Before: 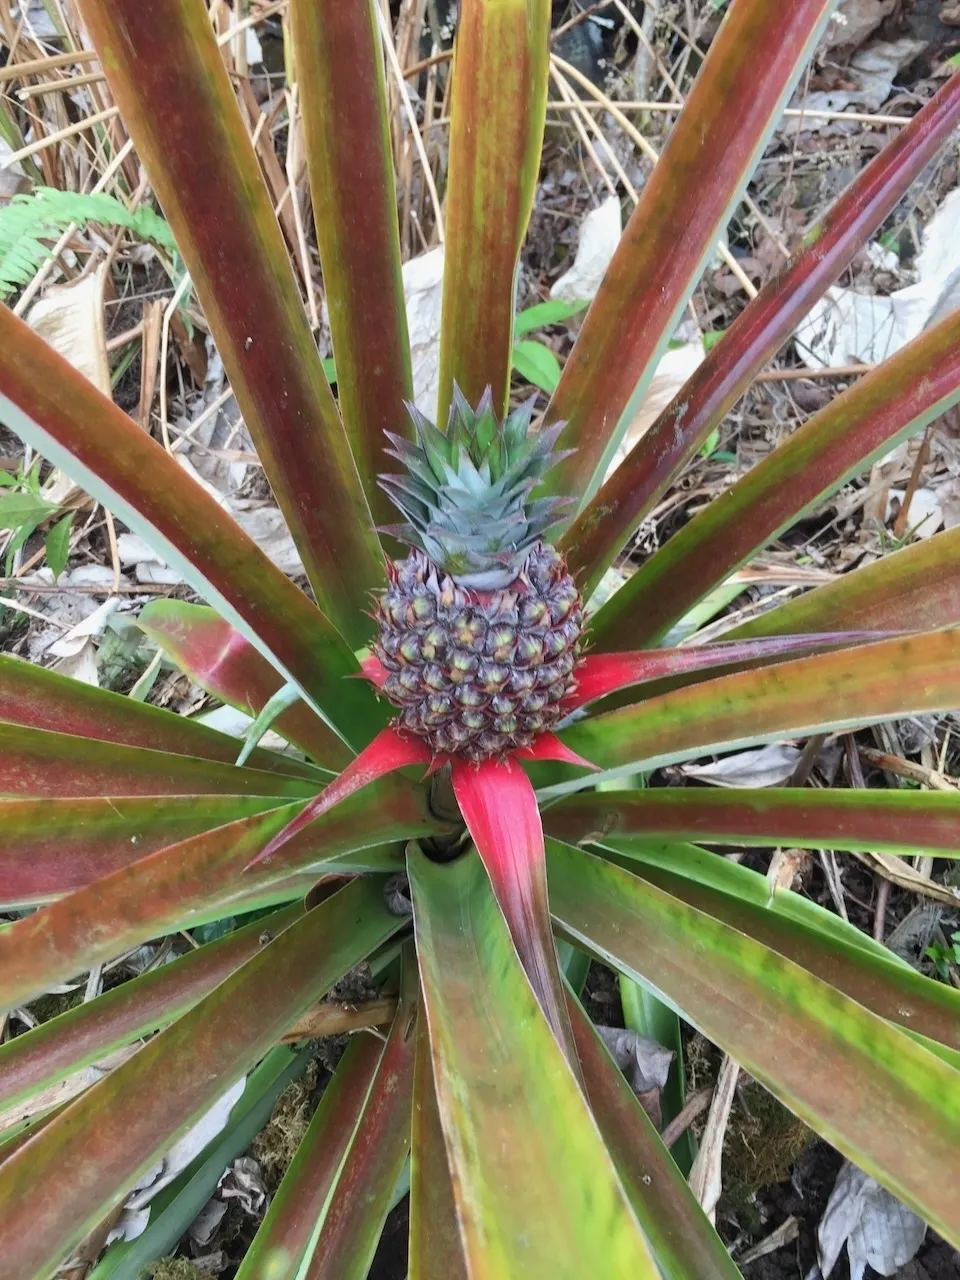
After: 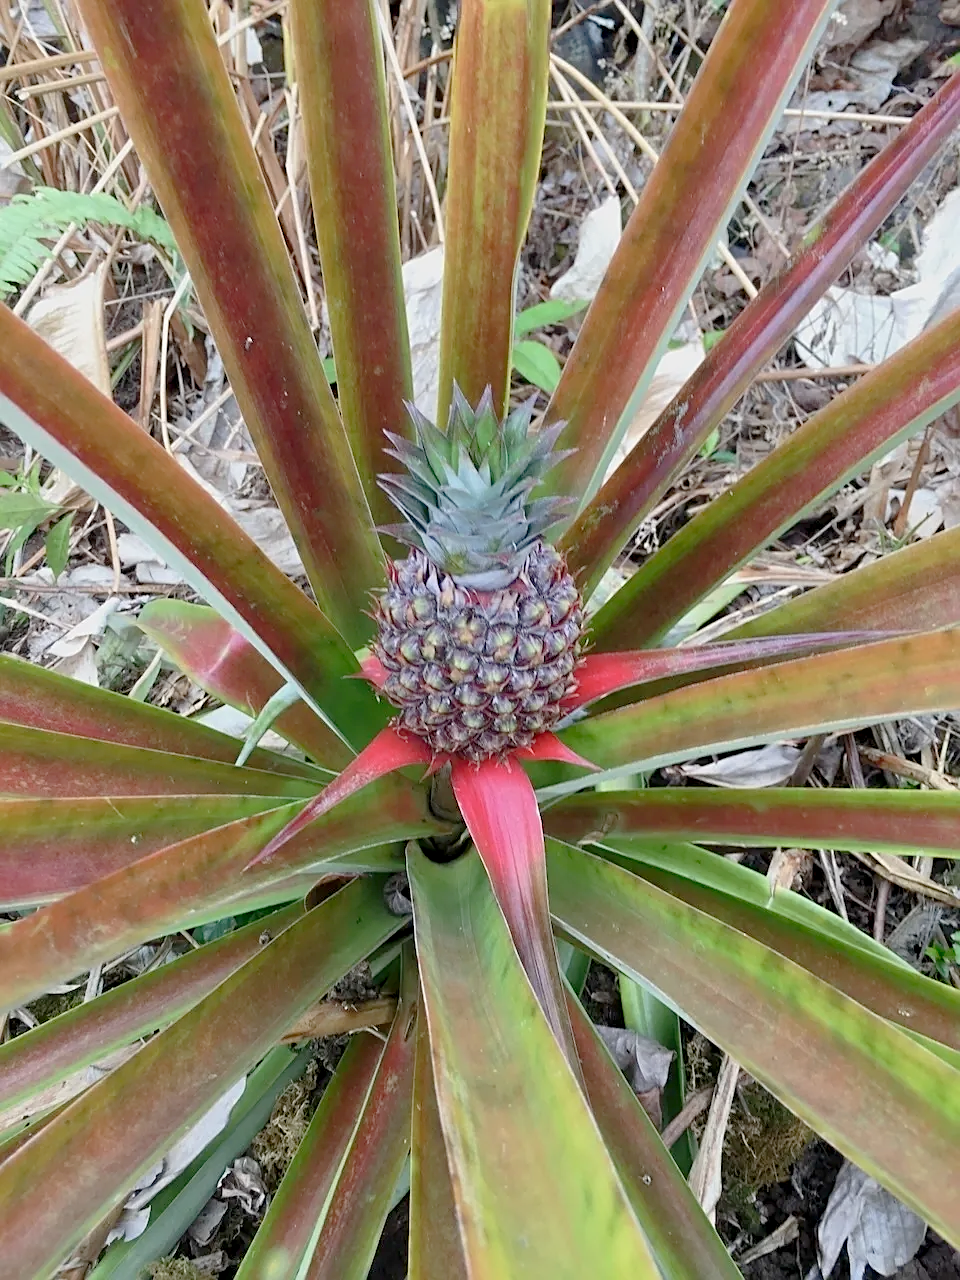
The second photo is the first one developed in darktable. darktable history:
tone curve: curves: ch0 [(0.047, 0) (0.292, 0.352) (0.657, 0.678) (1, 0.958)], preserve colors none
sharpen: on, module defaults
